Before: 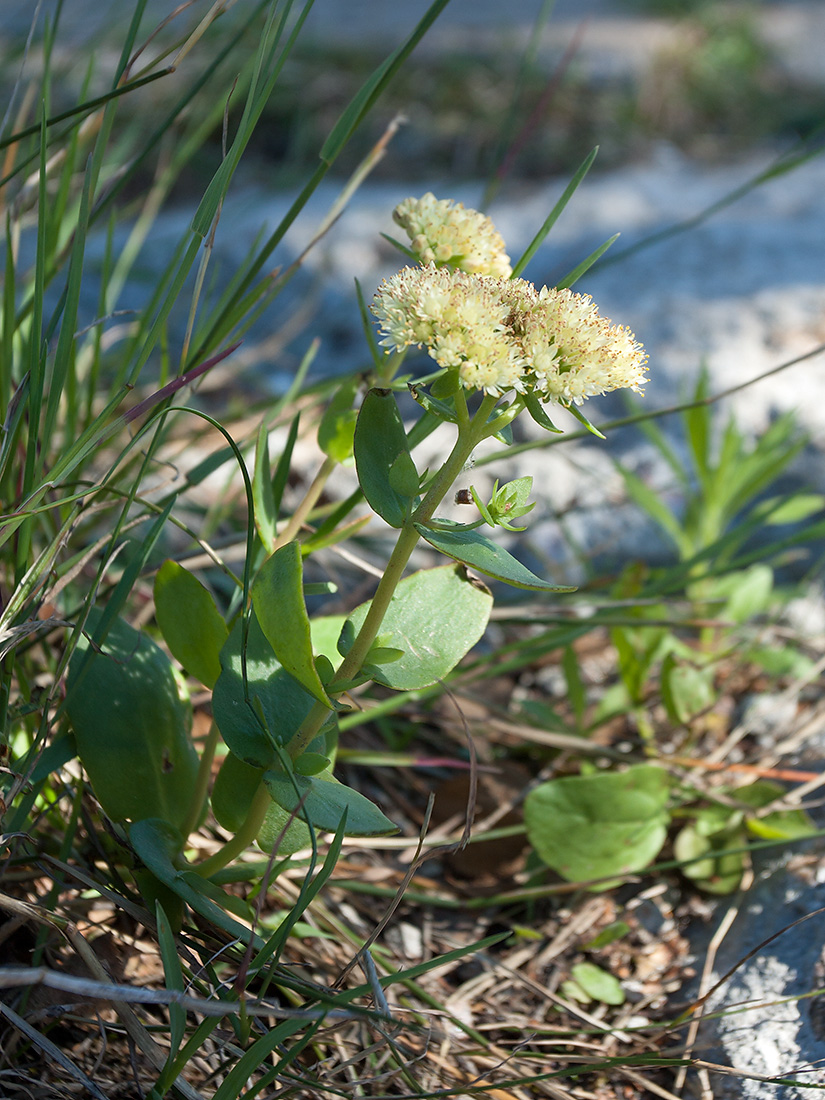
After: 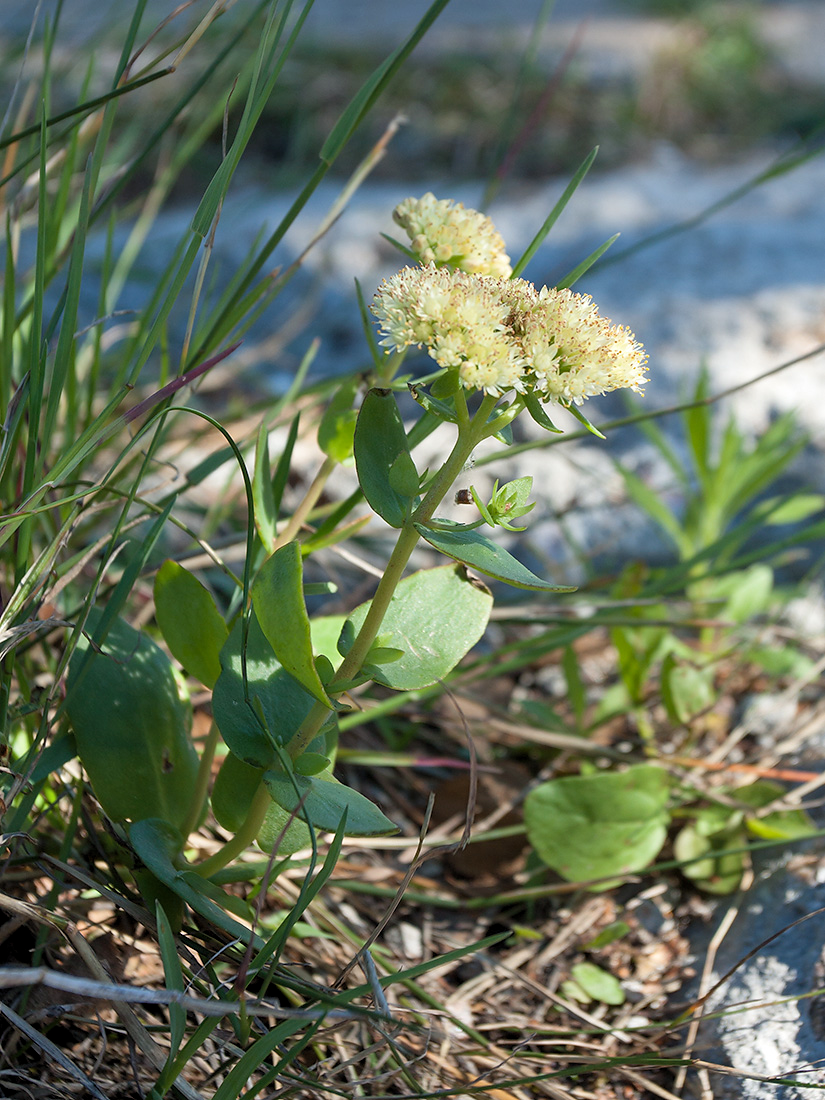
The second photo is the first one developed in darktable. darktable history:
shadows and highlights: shadows 36.26, highlights -26.74, soften with gaussian
levels: levels [0.018, 0.493, 1]
